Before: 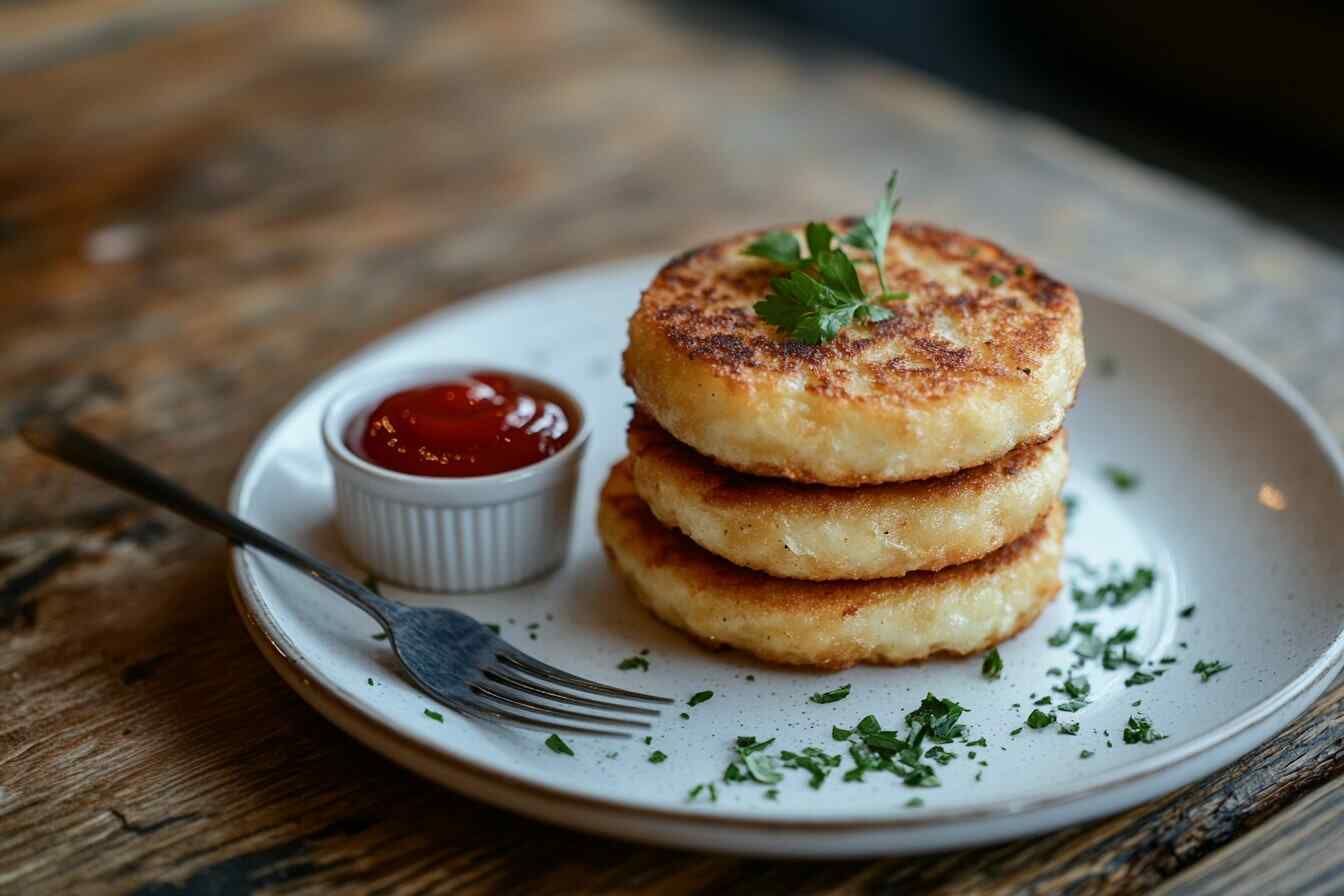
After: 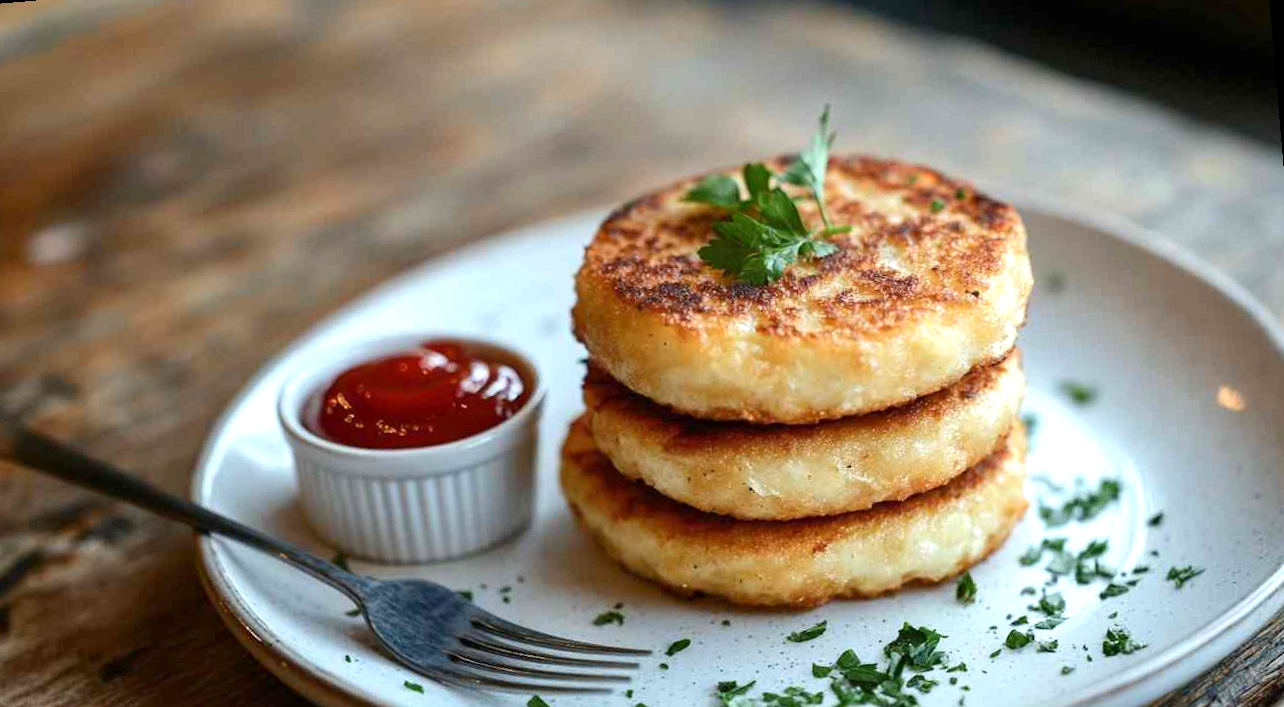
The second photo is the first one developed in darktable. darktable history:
exposure: exposure 0.6 EV, compensate highlight preservation false
rotate and perspective: rotation -4.86°, automatic cropping off
crop: left 5.596%, top 10.314%, right 3.534%, bottom 19.395%
